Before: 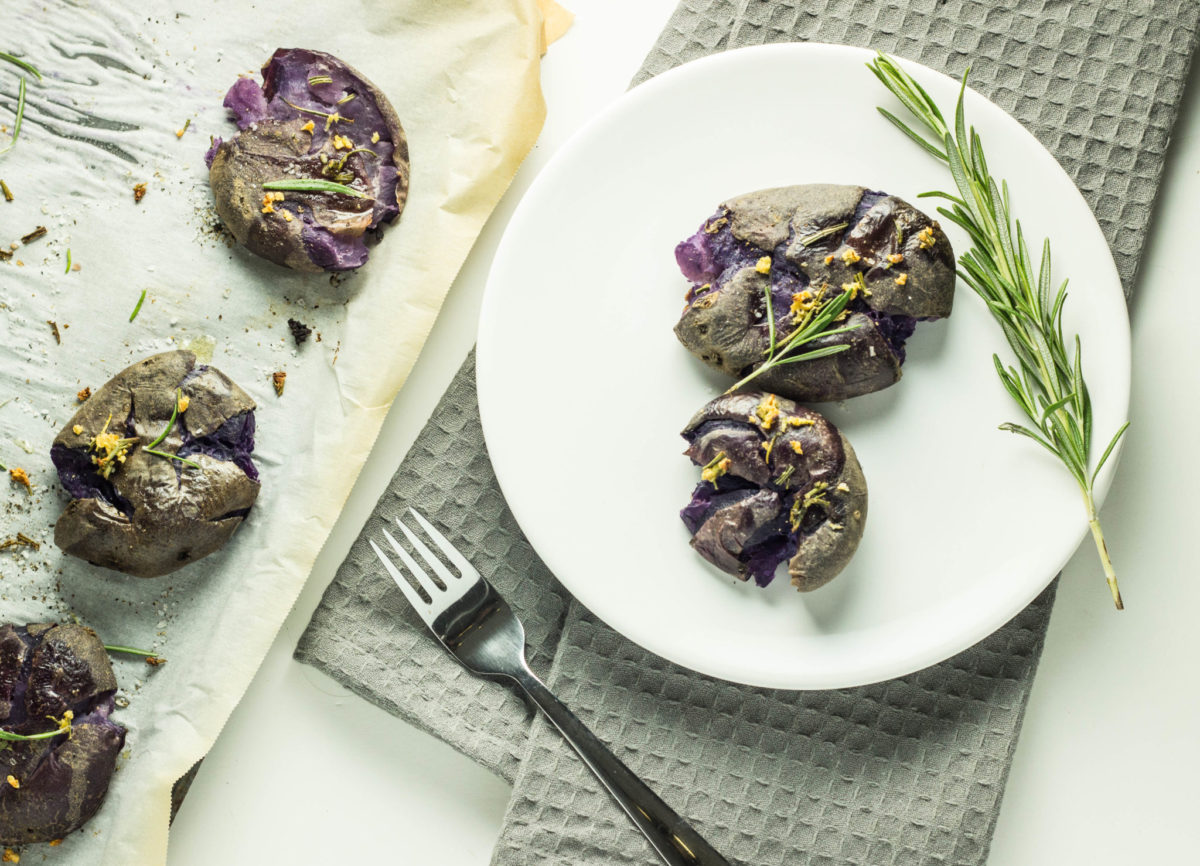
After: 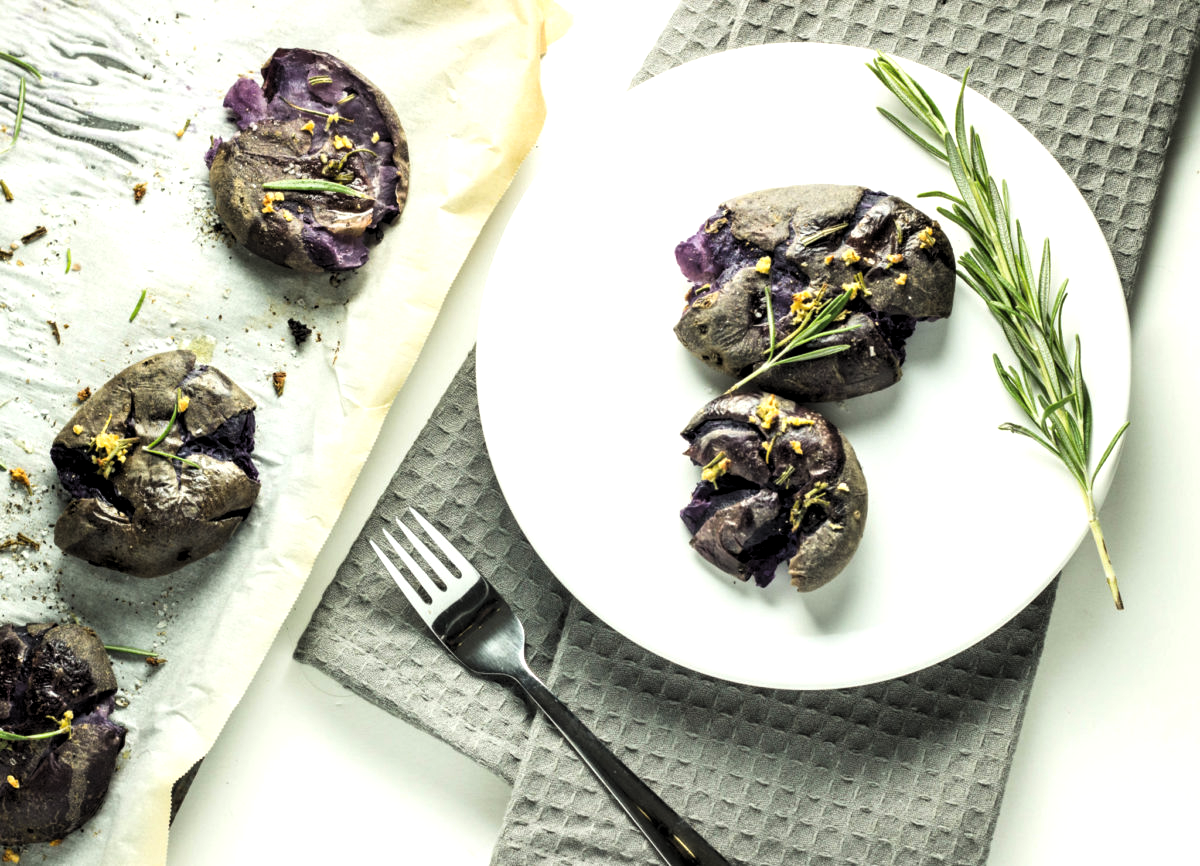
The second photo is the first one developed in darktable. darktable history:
exposure: exposure 0.367 EV, compensate highlight preservation false
levels: levels [0.116, 0.574, 1]
